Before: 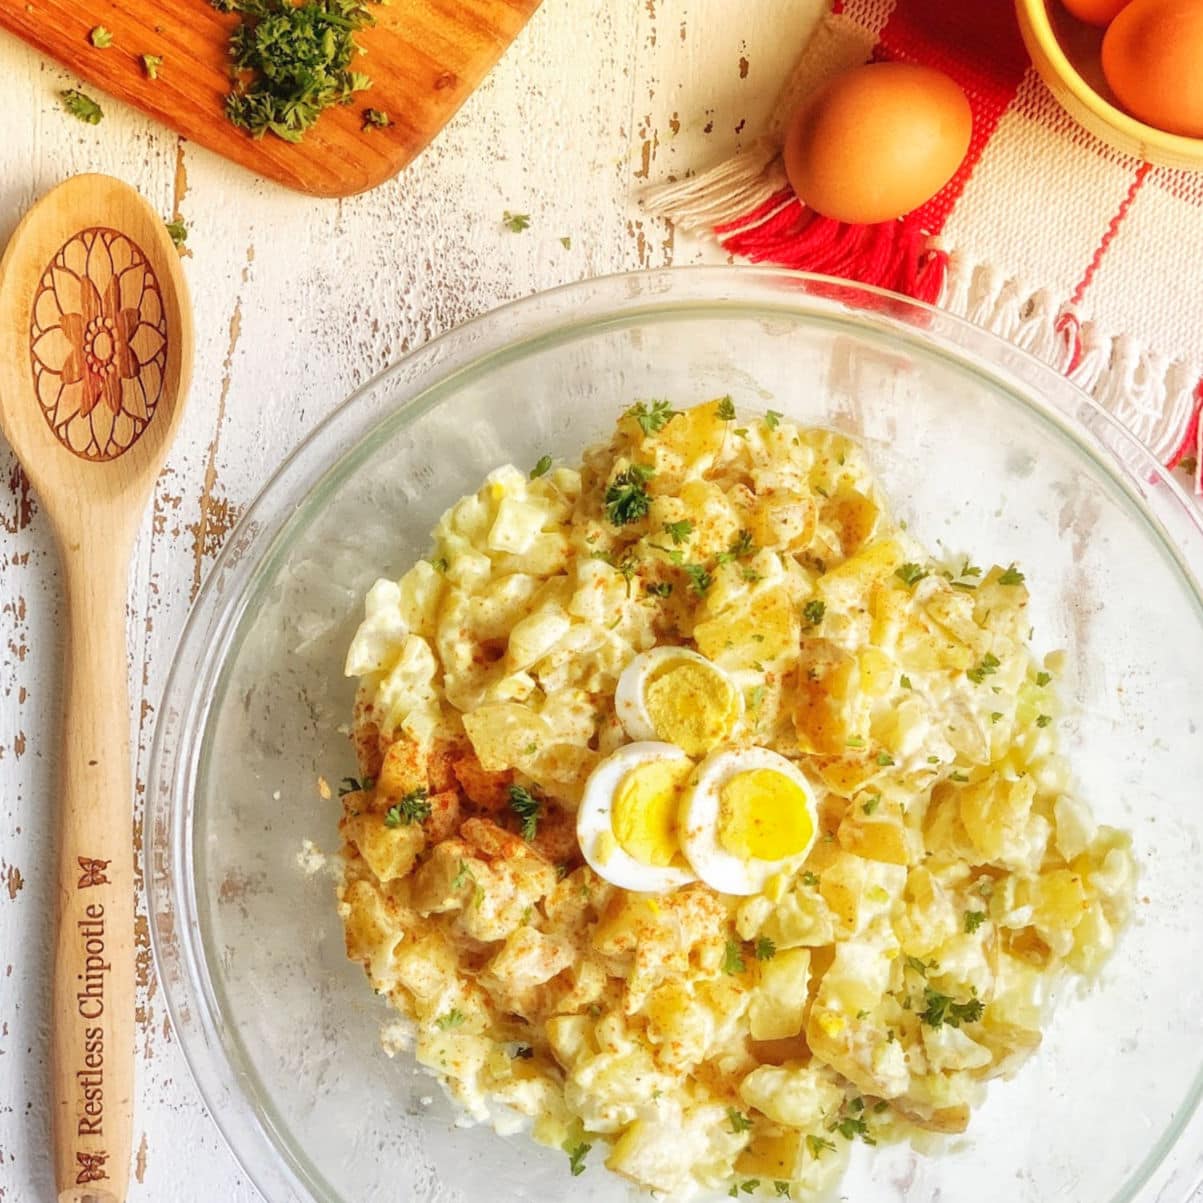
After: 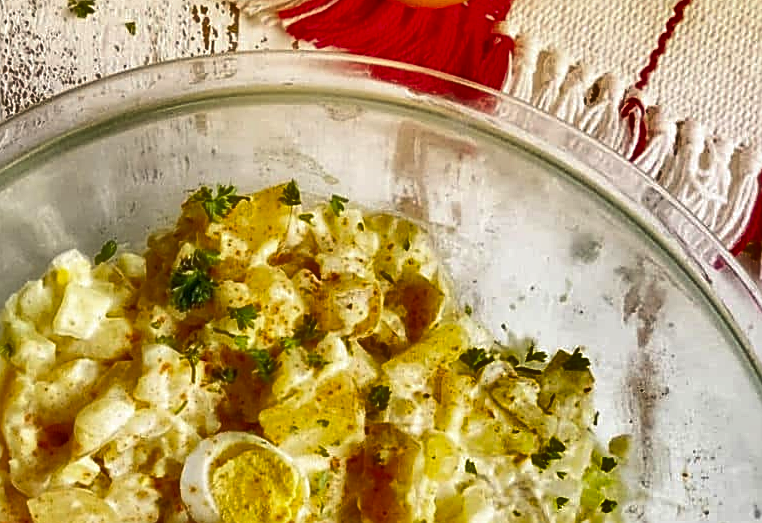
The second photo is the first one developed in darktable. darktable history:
exposure: compensate highlight preservation false
sharpen: on, module defaults
crop: left 36.177%, top 17.879%, right 0.427%, bottom 38.58%
shadows and highlights: radius 107.49, shadows 40.39, highlights -71.71, low approximation 0.01, soften with gaussian
